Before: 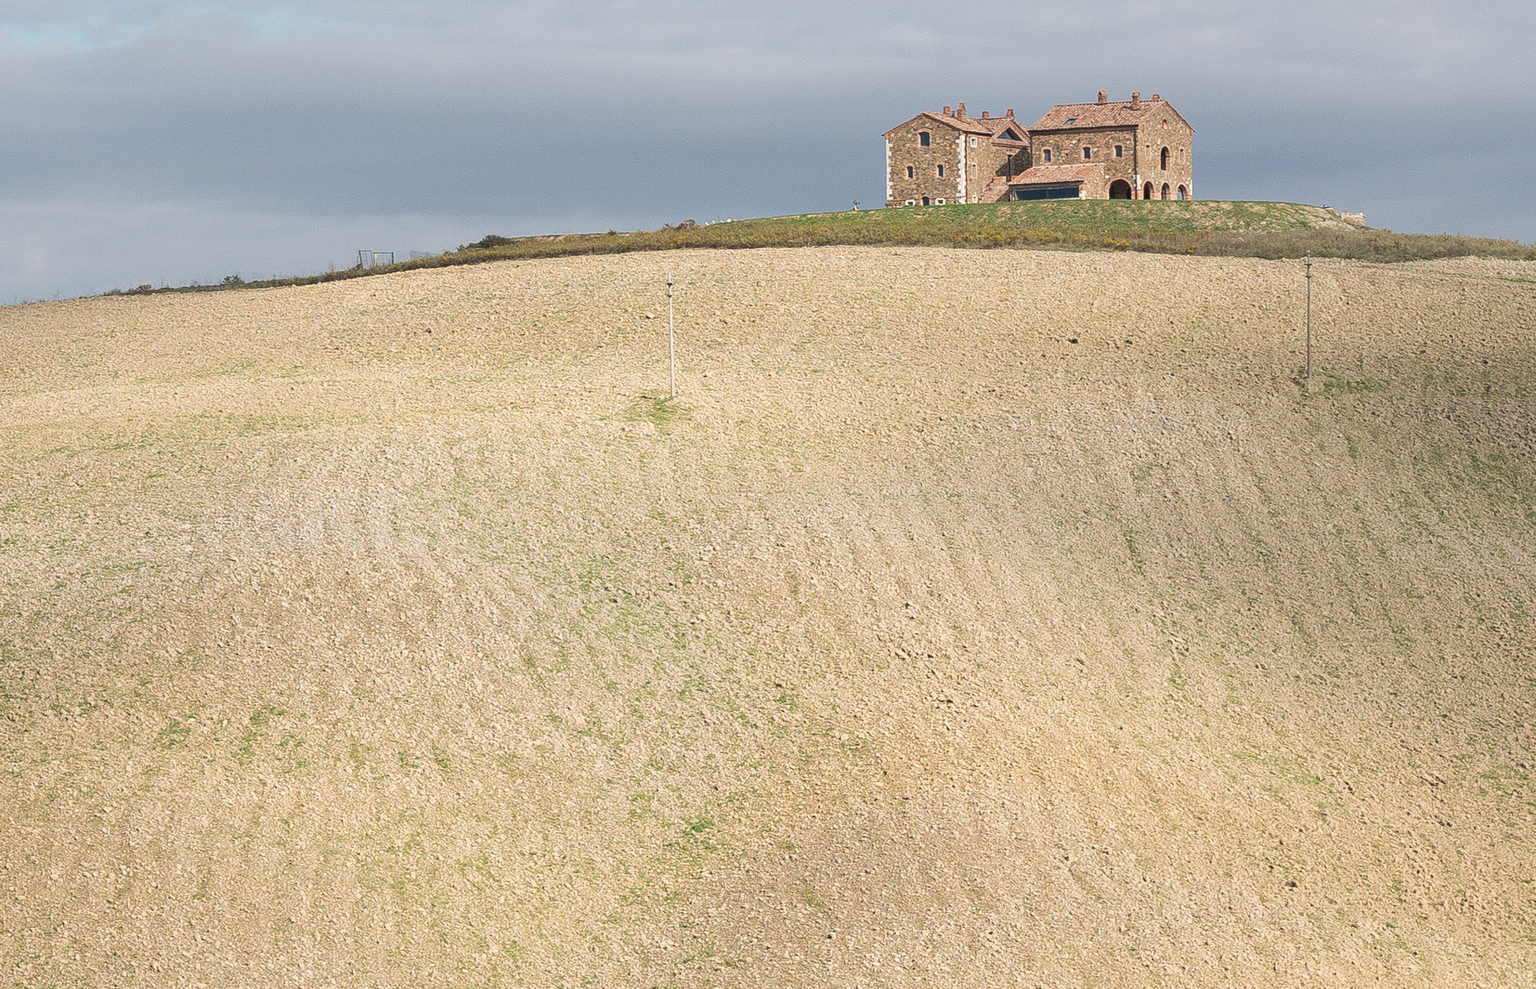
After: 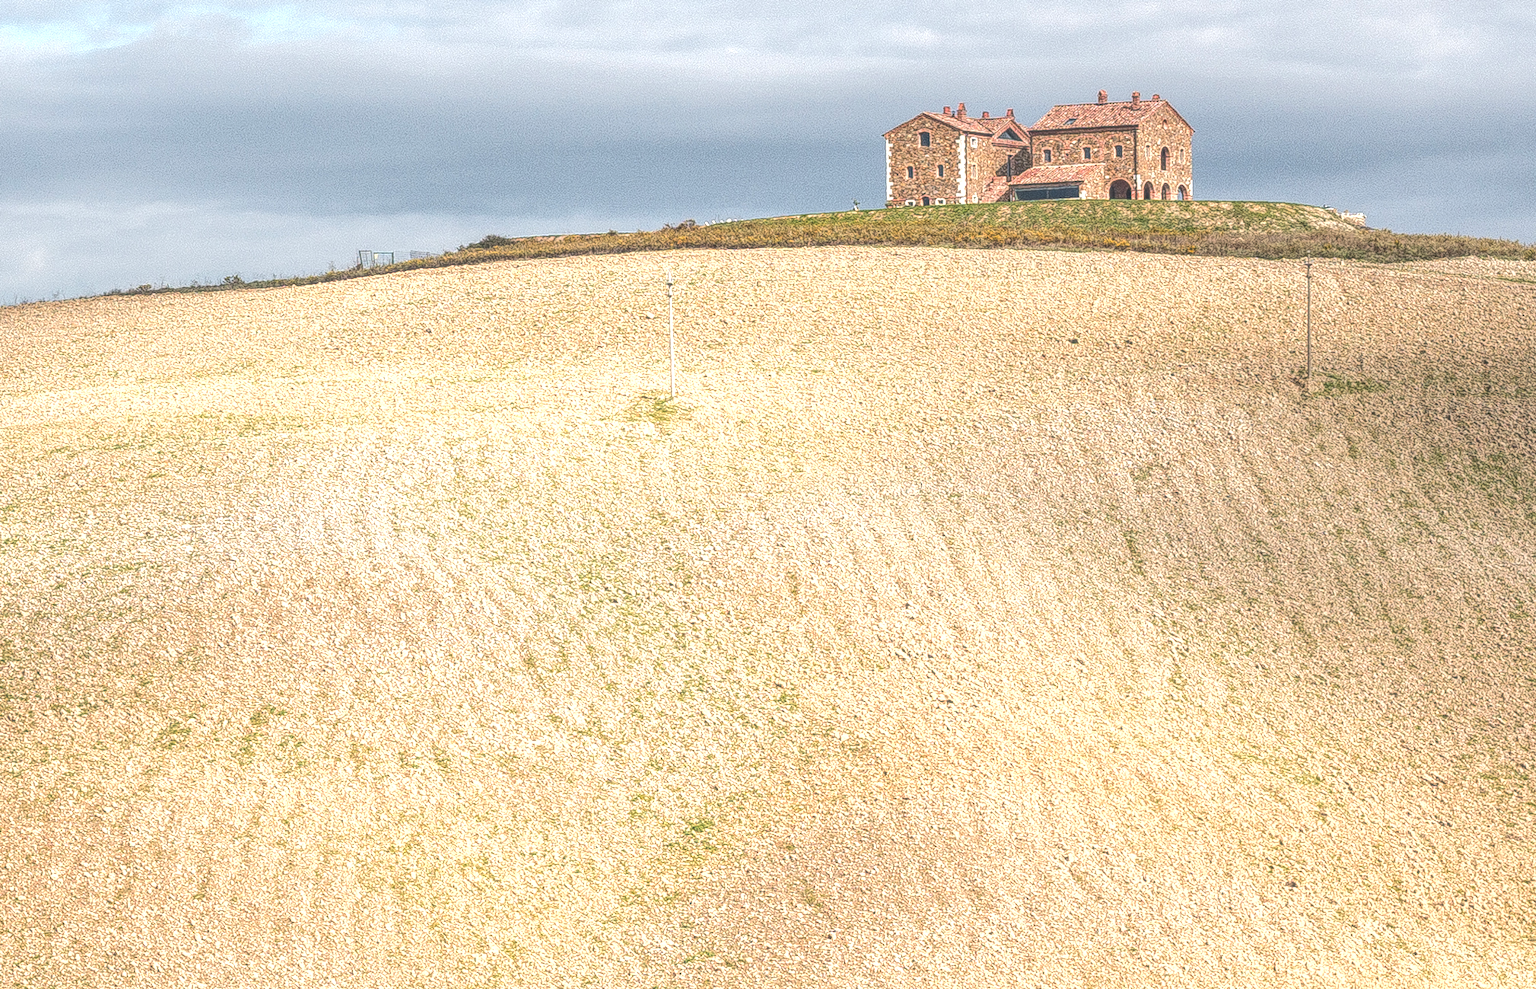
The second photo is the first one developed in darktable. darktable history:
color zones: curves: ch1 [(0.235, 0.558) (0.75, 0.5)]; ch2 [(0.25, 0.462) (0.749, 0.457)], mix 40.67%
tone equalizer: -8 EV -0.75 EV, -7 EV -0.7 EV, -6 EV -0.6 EV, -5 EV -0.4 EV, -3 EV 0.4 EV, -2 EV 0.6 EV, -1 EV 0.7 EV, +0 EV 0.75 EV, edges refinement/feathering 500, mask exposure compensation -1.57 EV, preserve details no
local contrast: highlights 20%, shadows 30%, detail 200%, midtone range 0.2
